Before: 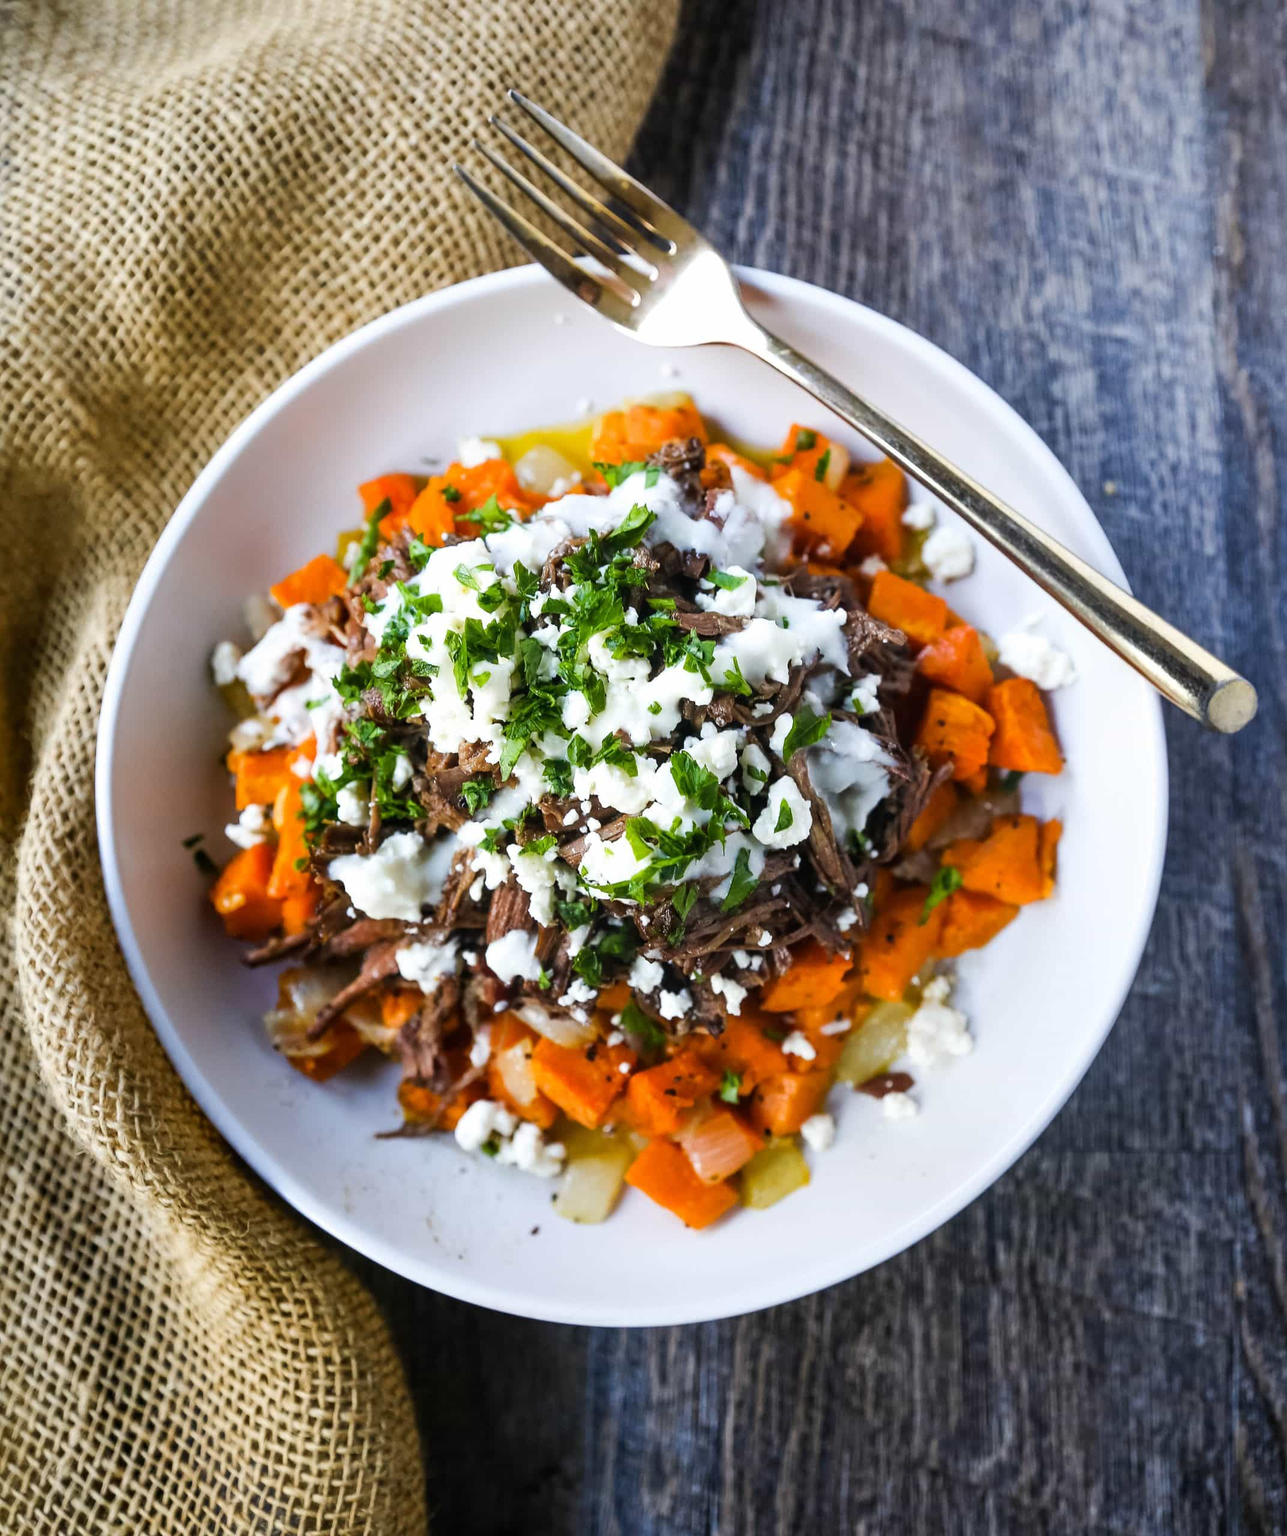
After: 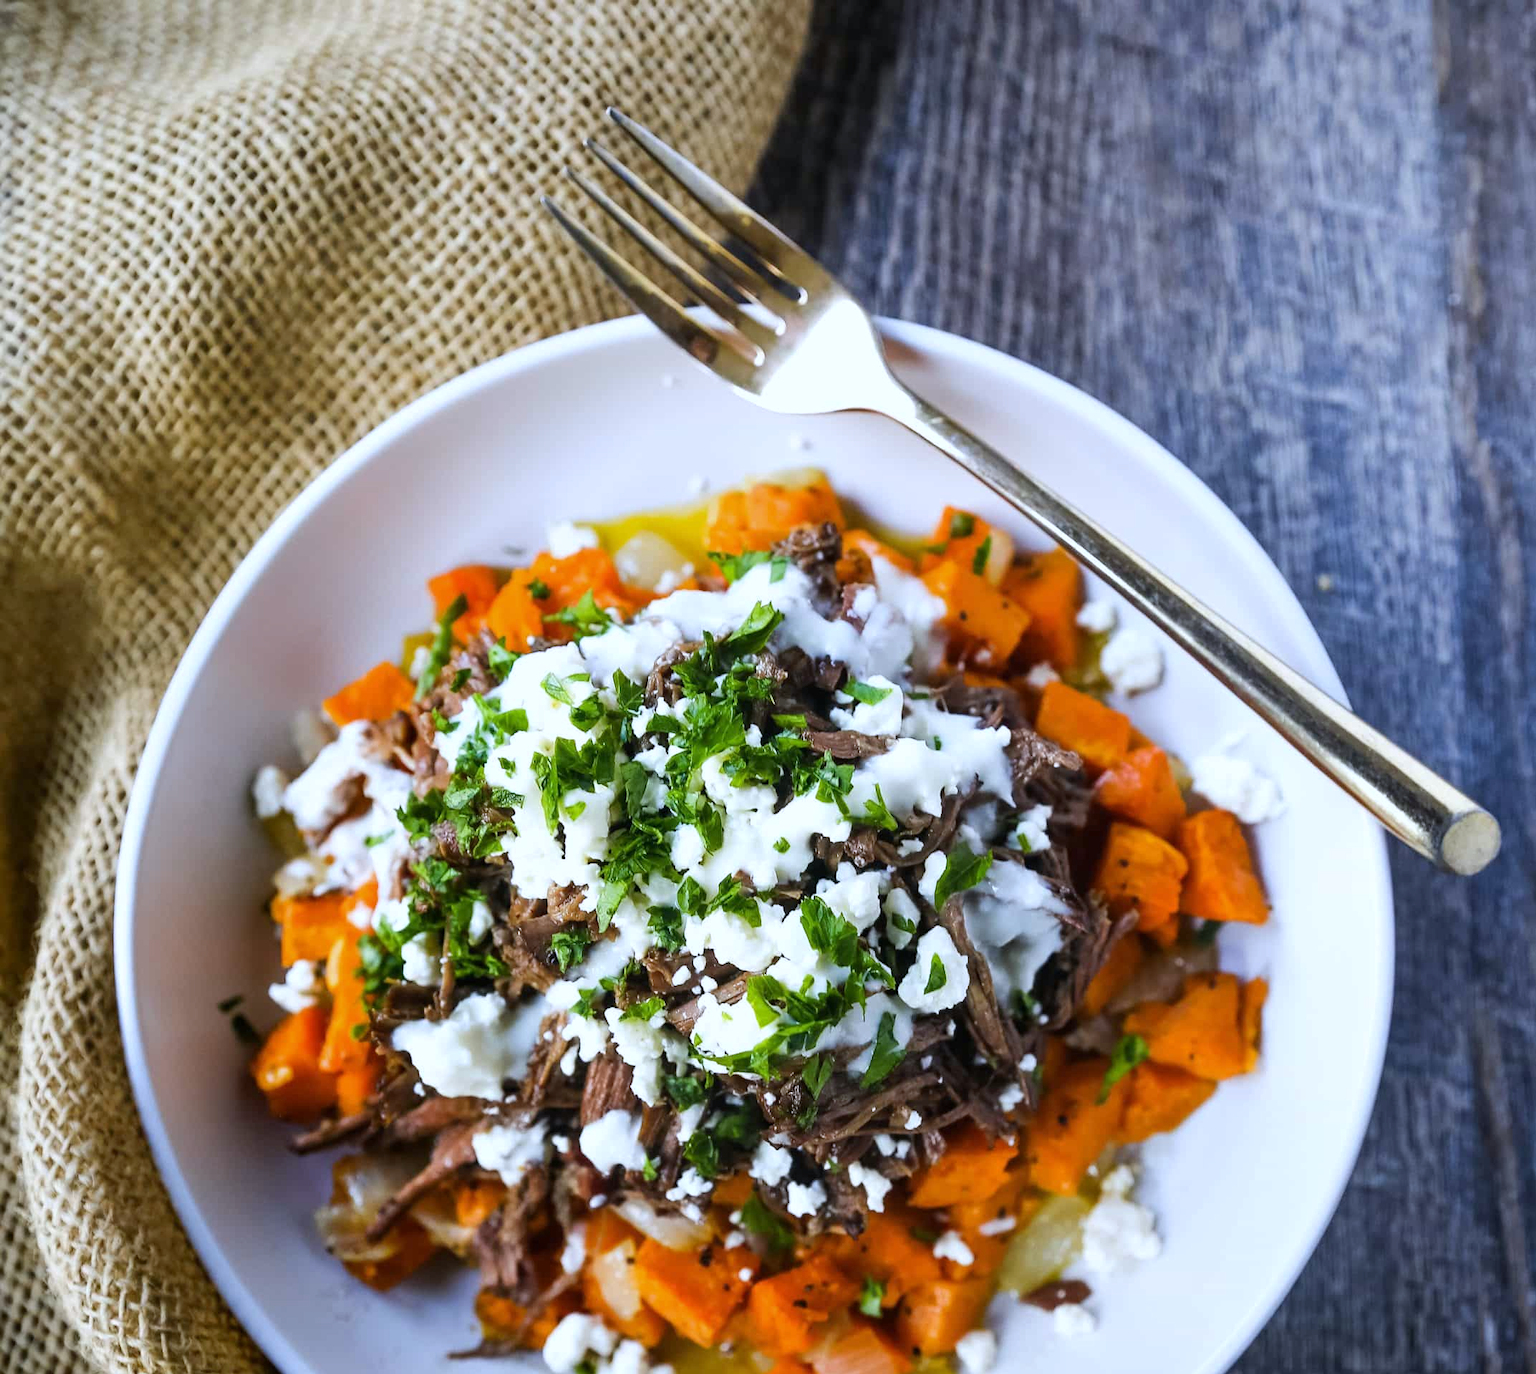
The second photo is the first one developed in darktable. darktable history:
white balance: red 0.954, blue 1.079
crop: bottom 24.988%
